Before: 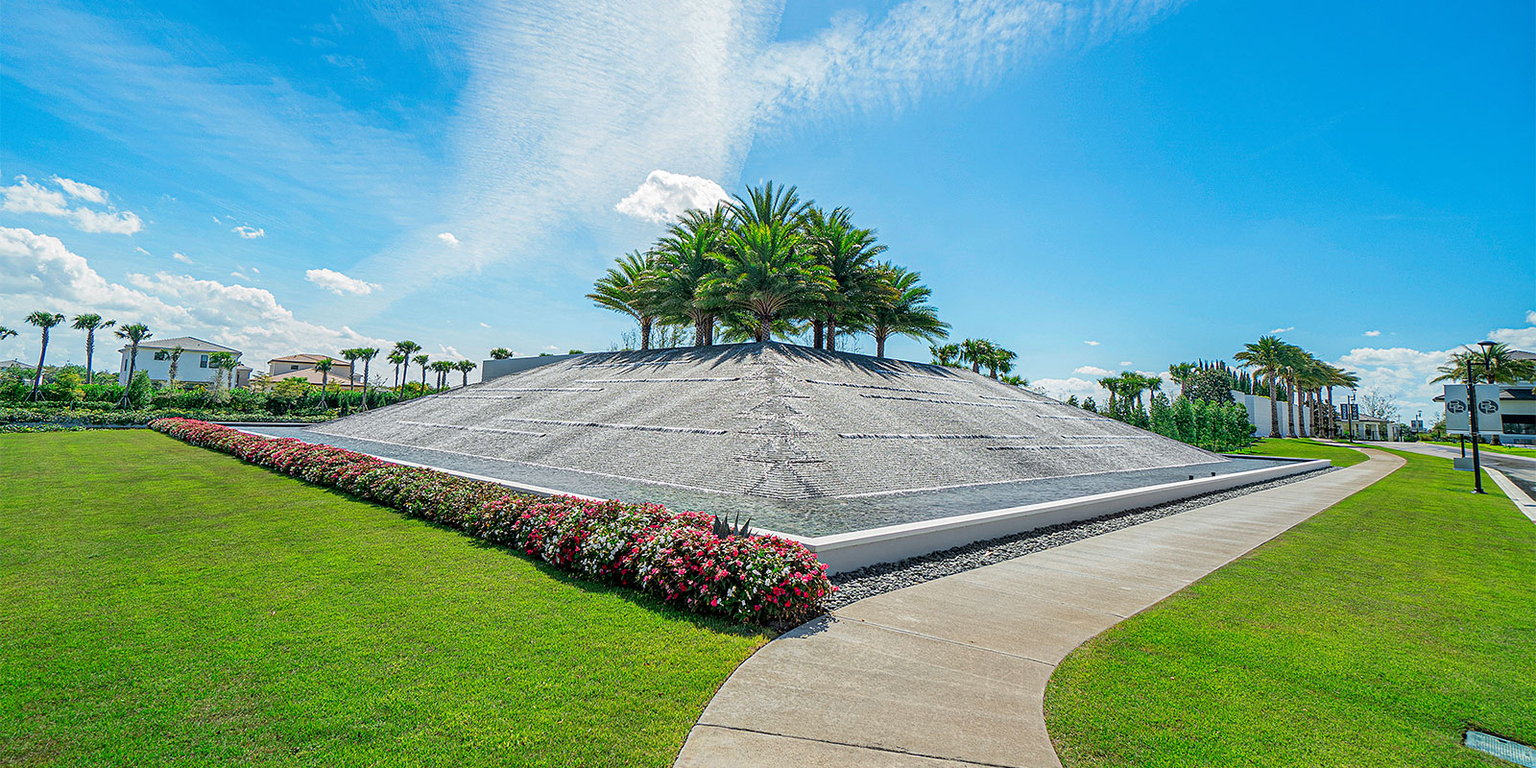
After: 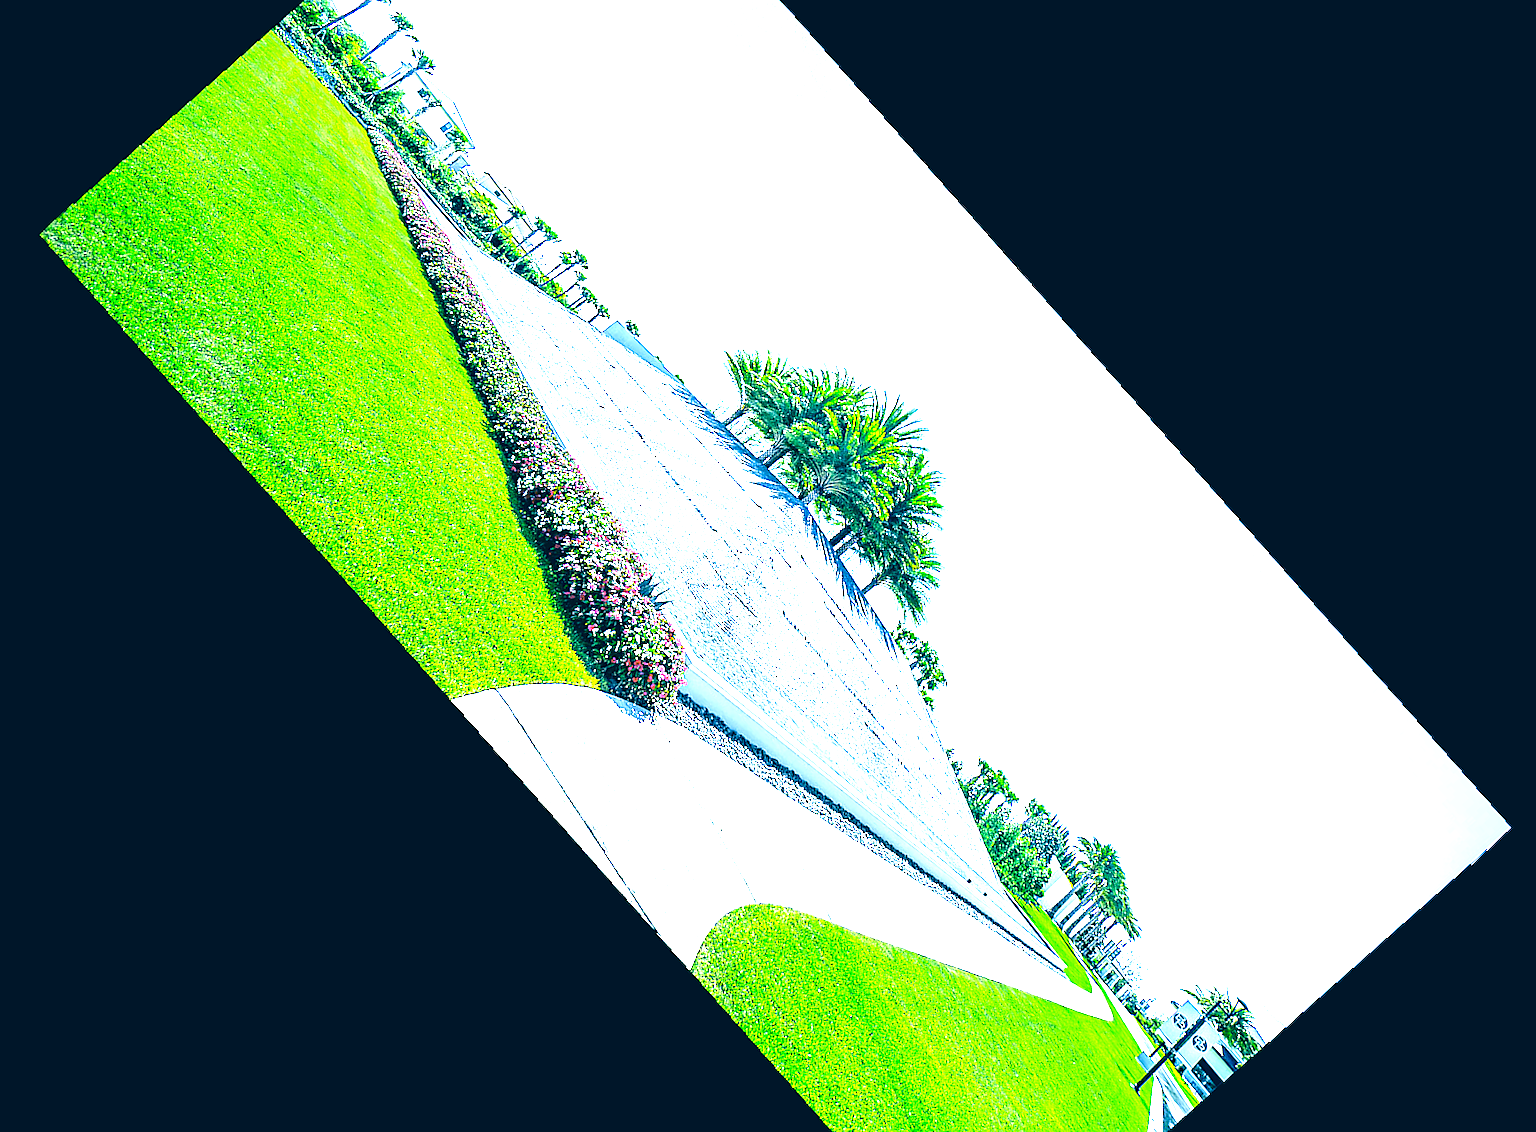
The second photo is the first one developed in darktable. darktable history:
rotate and perspective: rotation 2.27°, automatic cropping off
sharpen: radius 1.458, amount 0.398, threshold 1.271
white balance: red 0.766, blue 1.537
color correction: highlights a* -15.58, highlights b* 40, shadows a* -40, shadows b* -26.18
tone equalizer: -8 EV -0.75 EV, -7 EV -0.7 EV, -6 EV -0.6 EV, -5 EV -0.4 EV, -3 EV 0.4 EV, -2 EV 0.6 EV, -1 EV 0.7 EV, +0 EV 0.75 EV, edges refinement/feathering 500, mask exposure compensation -1.57 EV, preserve details no
crop and rotate: angle -46.26°, top 16.234%, right 0.912%, bottom 11.704%
exposure: black level correction 0, exposure 1.675 EV, compensate exposure bias true, compensate highlight preservation false
